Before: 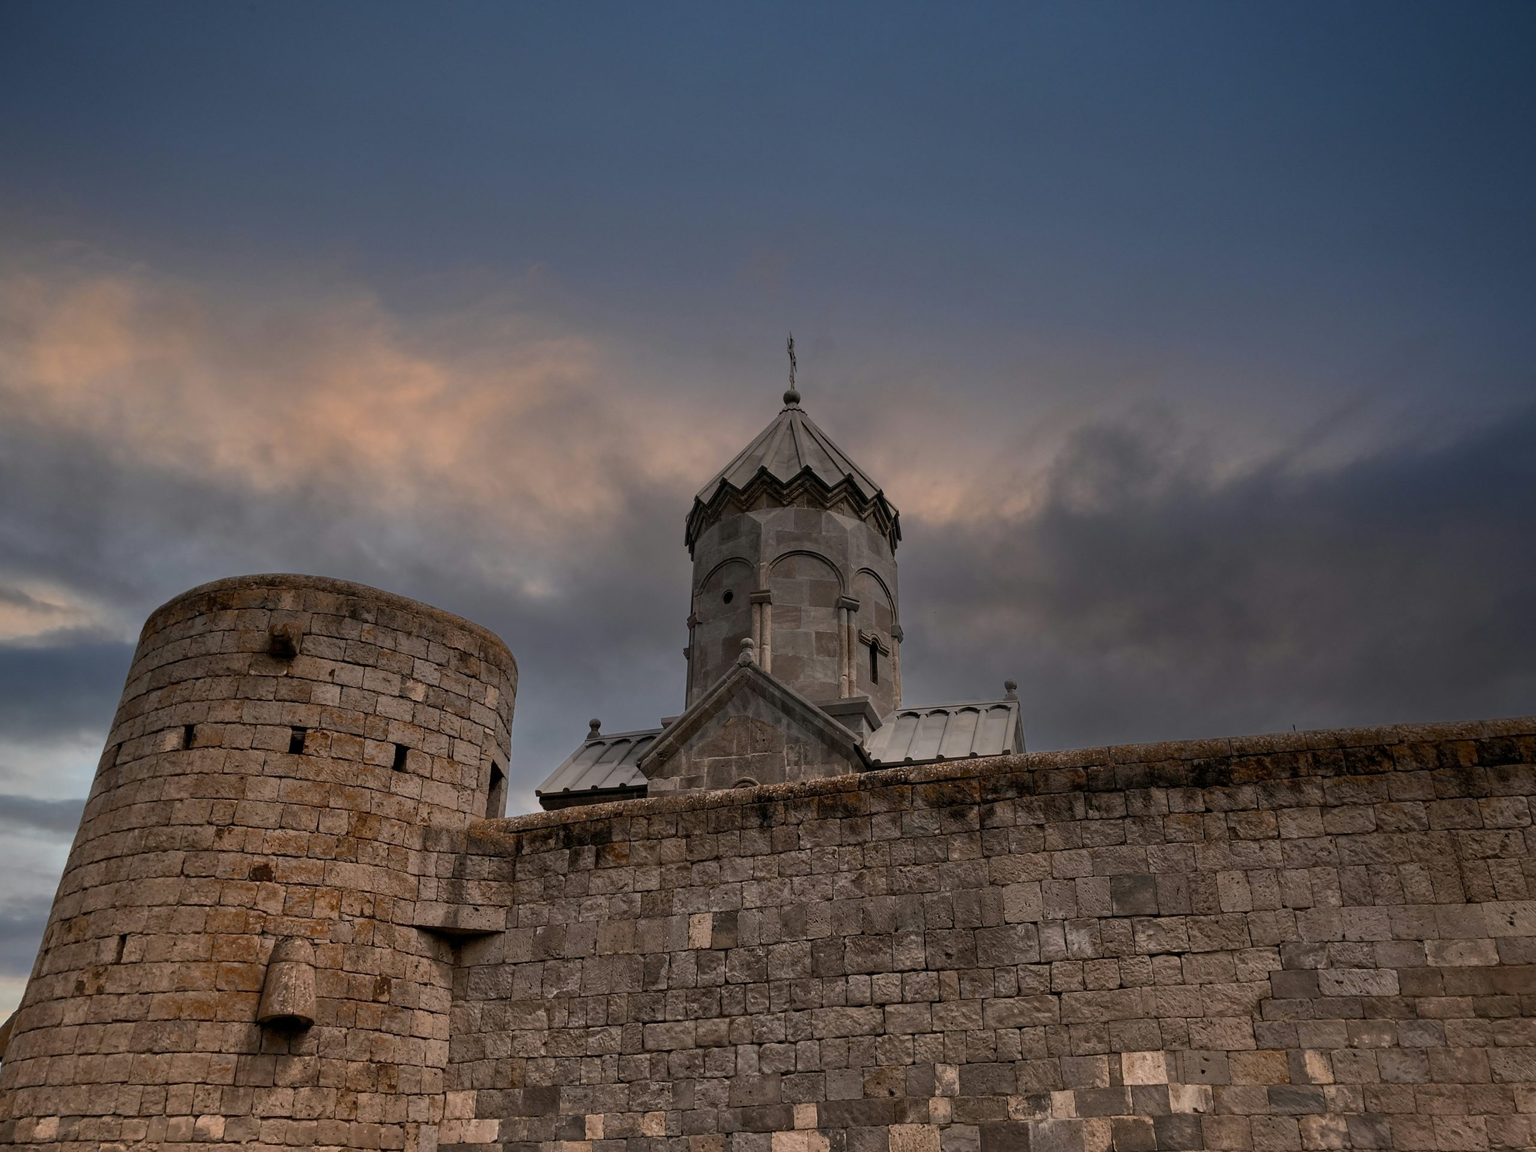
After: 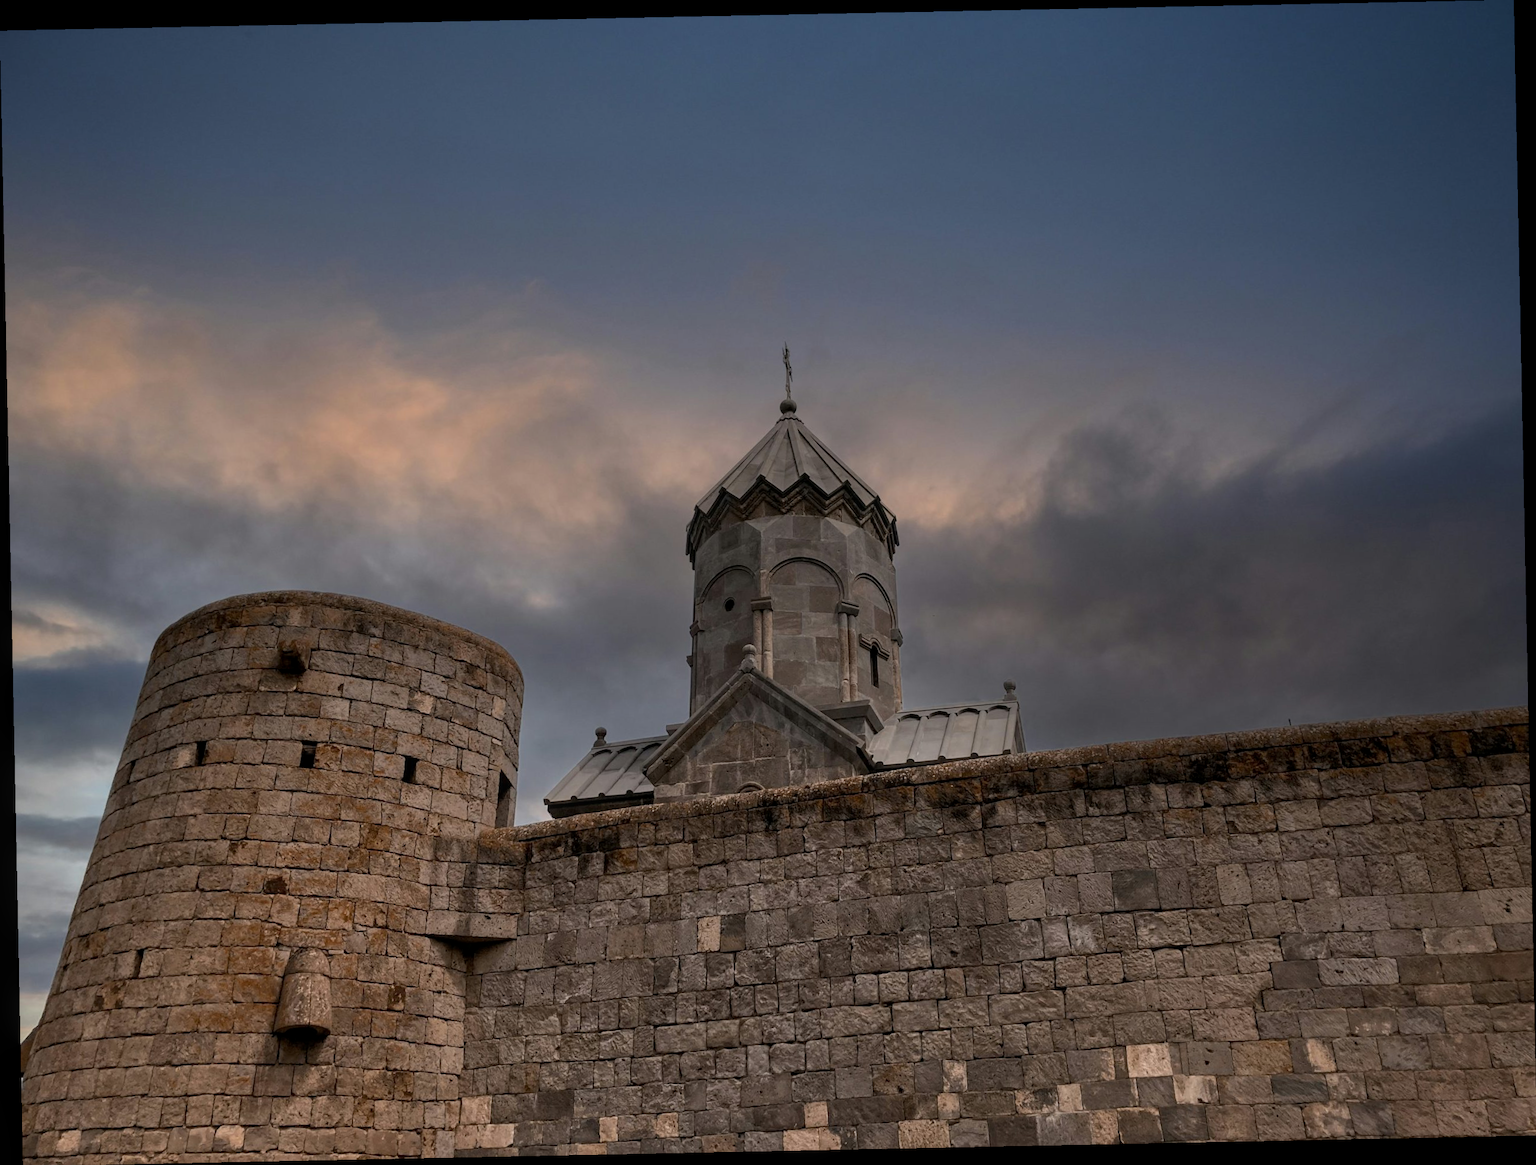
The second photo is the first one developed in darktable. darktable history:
tone equalizer: -8 EV -1.84 EV, -7 EV -1.16 EV, -6 EV -1.62 EV, smoothing diameter 25%, edges refinement/feathering 10, preserve details guided filter
local contrast: detail 110%
rotate and perspective: rotation -1.17°, automatic cropping off
